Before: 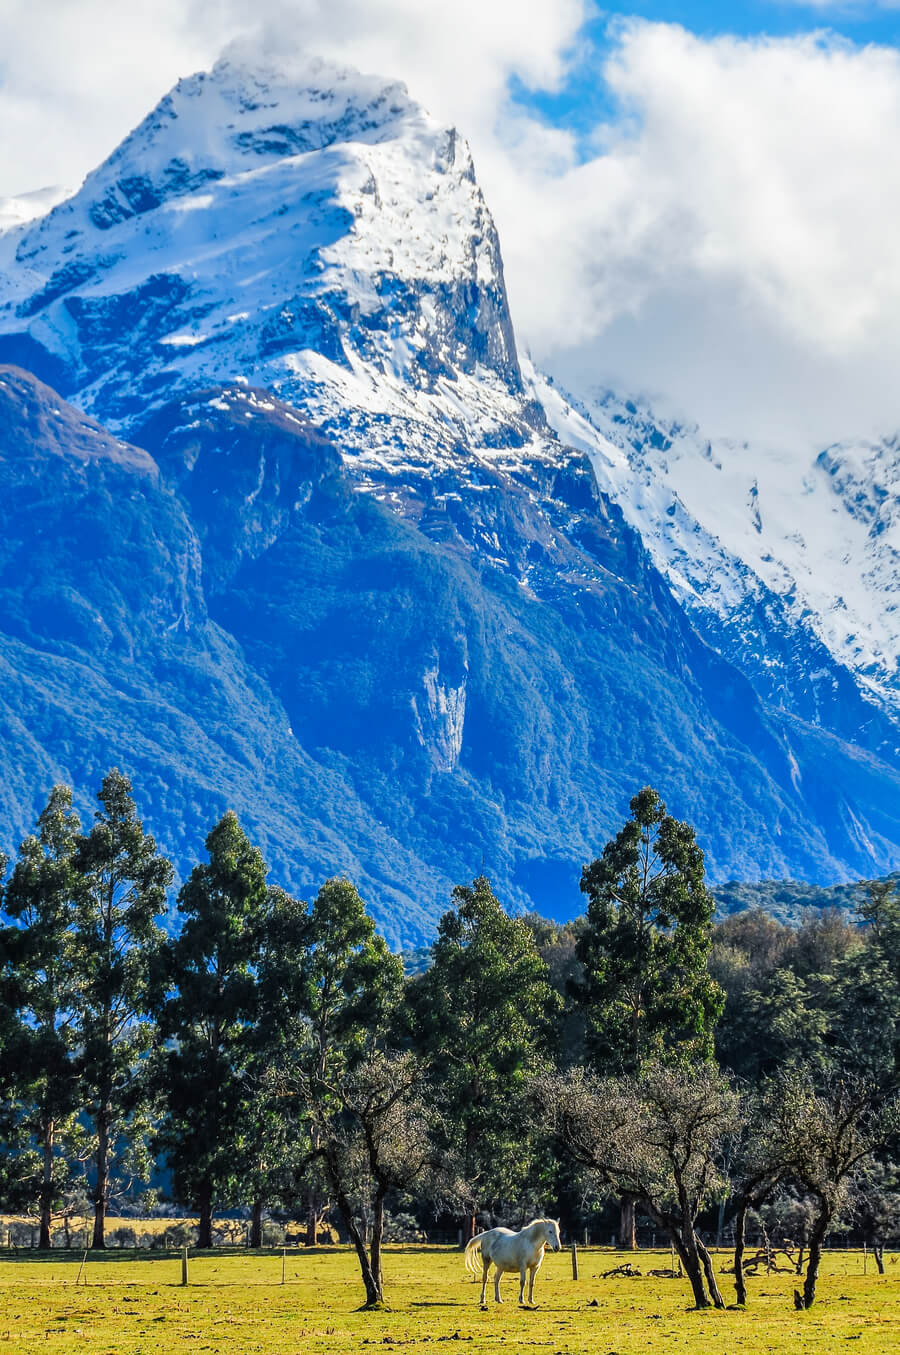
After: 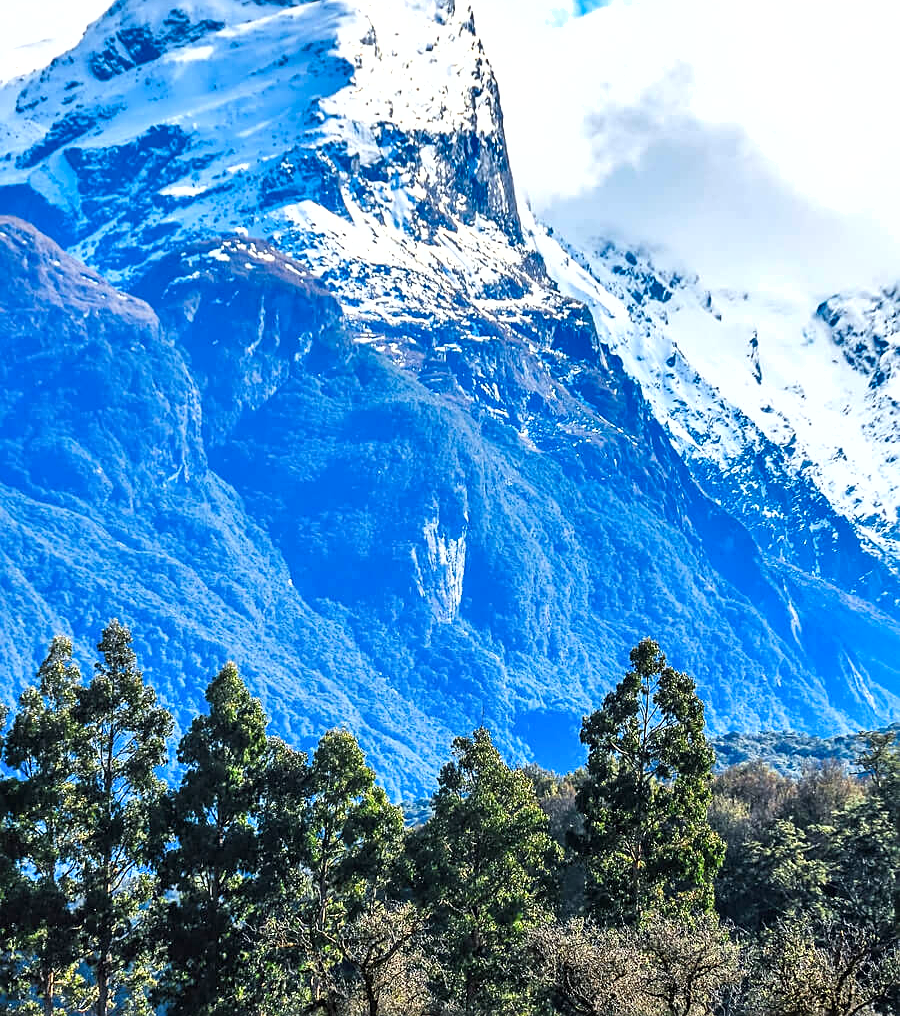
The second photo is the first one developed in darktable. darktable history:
exposure: exposure 0.605 EV, compensate exposure bias true, compensate highlight preservation false
contrast brightness saturation: contrast 0.098, brightness 0.023, saturation 0.022
shadows and highlights: shadows 33.8, highlights -47.28, compress 49.92%, shadows color adjustment 97.98%, highlights color adjustment 58.84%, soften with gaussian
crop: top 11.062%, bottom 13.936%
sharpen: on, module defaults
